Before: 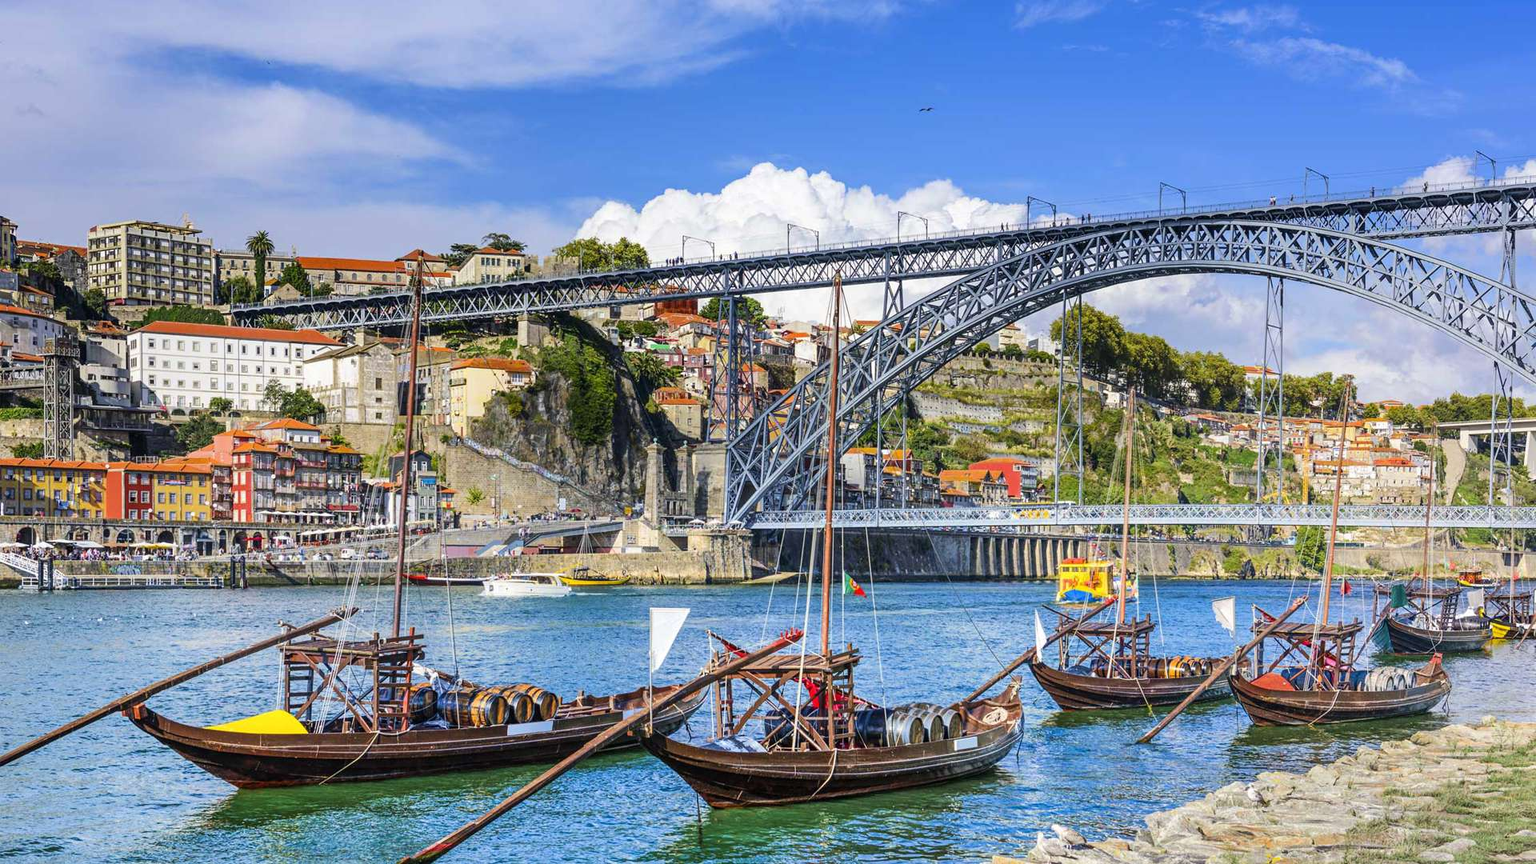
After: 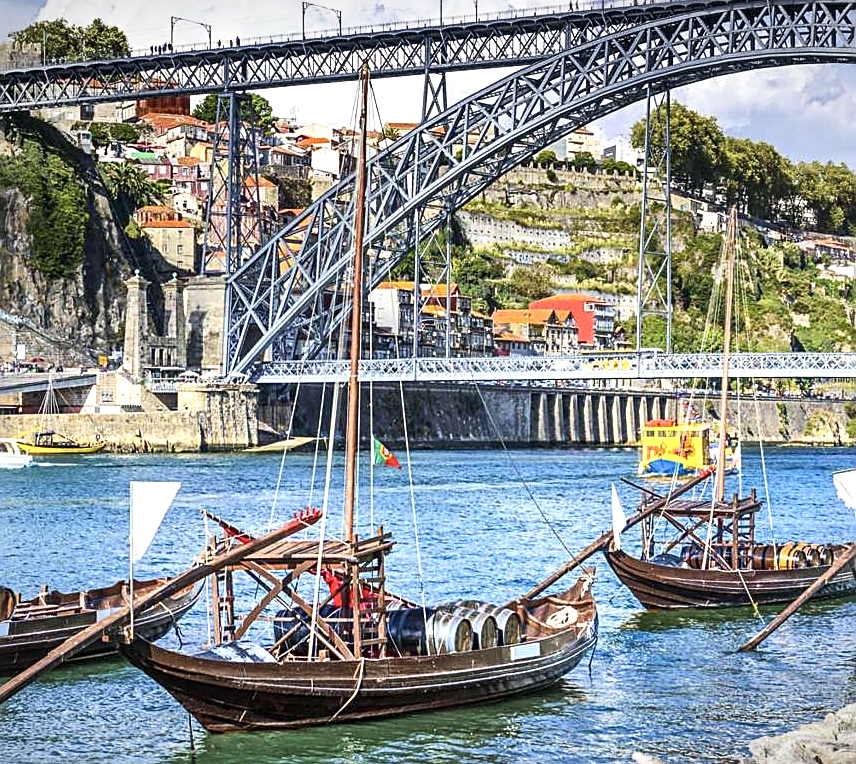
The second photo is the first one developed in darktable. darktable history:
sharpen: on, module defaults
crop: left 35.546%, top 25.831%, right 19.85%, bottom 3.42%
exposure: exposure 0.607 EV, compensate exposure bias true, compensate highlight preservation false
vignetting: fall-off start 97.65%, fall-off radius 99.05%, width/height ratio 1.367
shadows and highlights: low approximation 0.01, soften with gaussian
contrast brightness saturation: contrast 0.109, saturation -0.167
